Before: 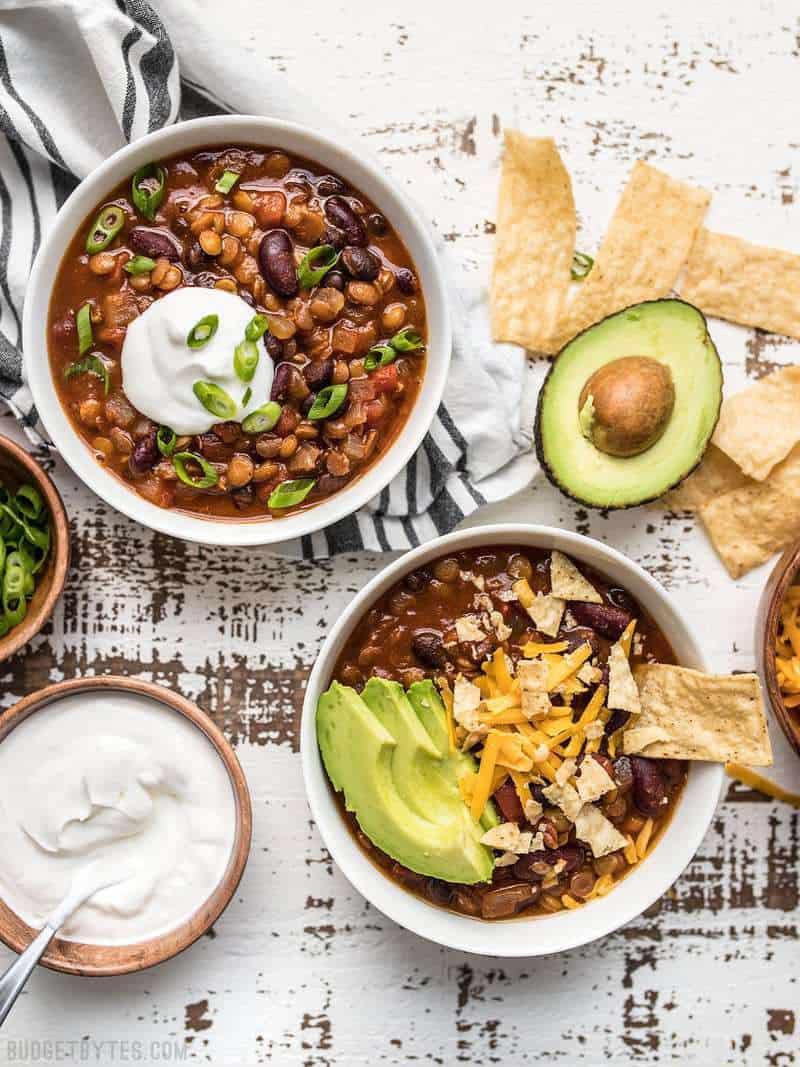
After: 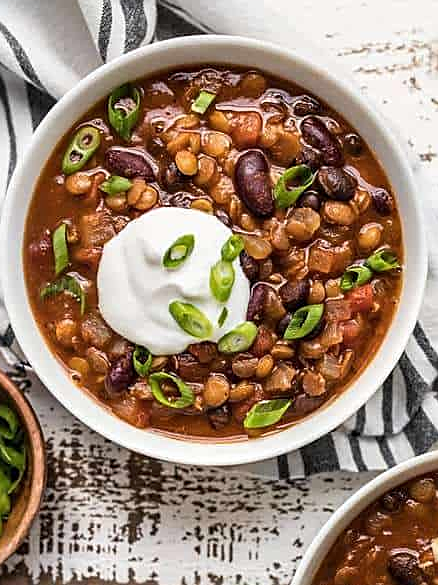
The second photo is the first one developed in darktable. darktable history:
sharpen: on, module defaults
crop and rotate: left 3.045%, top 7.543%, right 42.176%, bottom 37.607%
